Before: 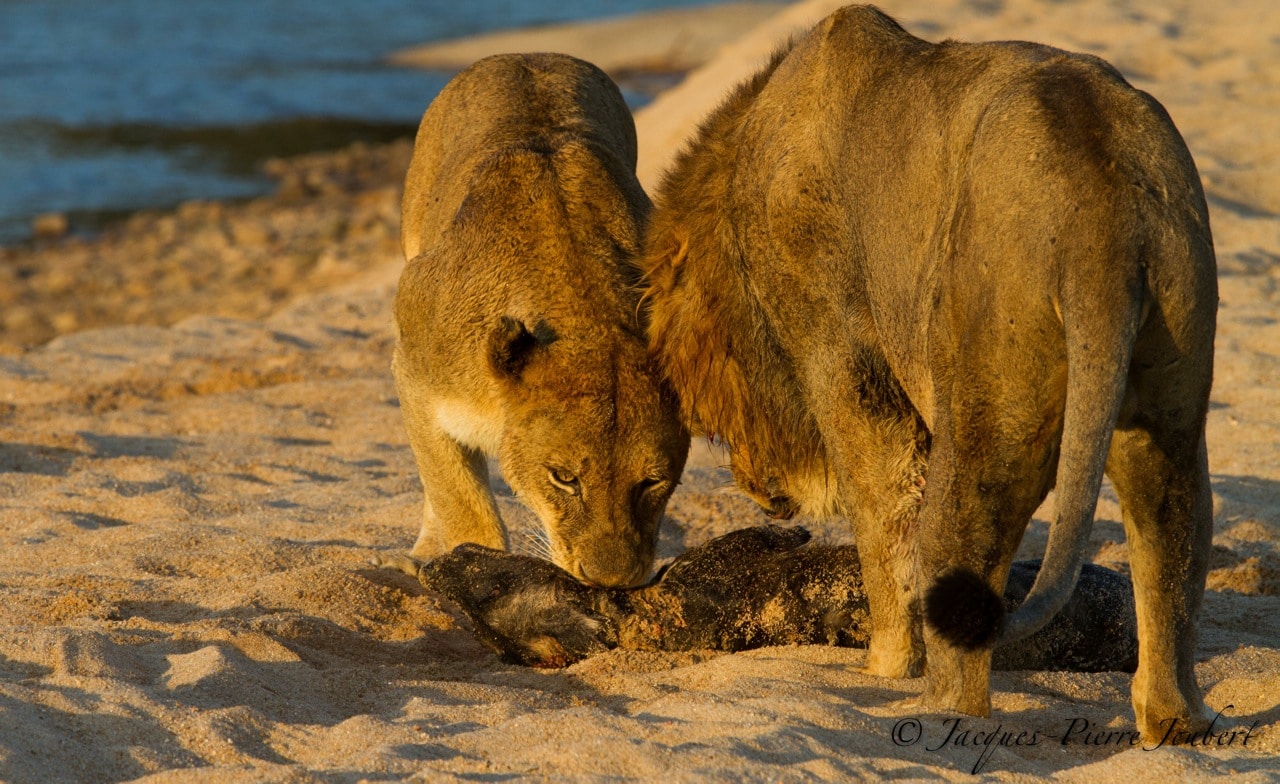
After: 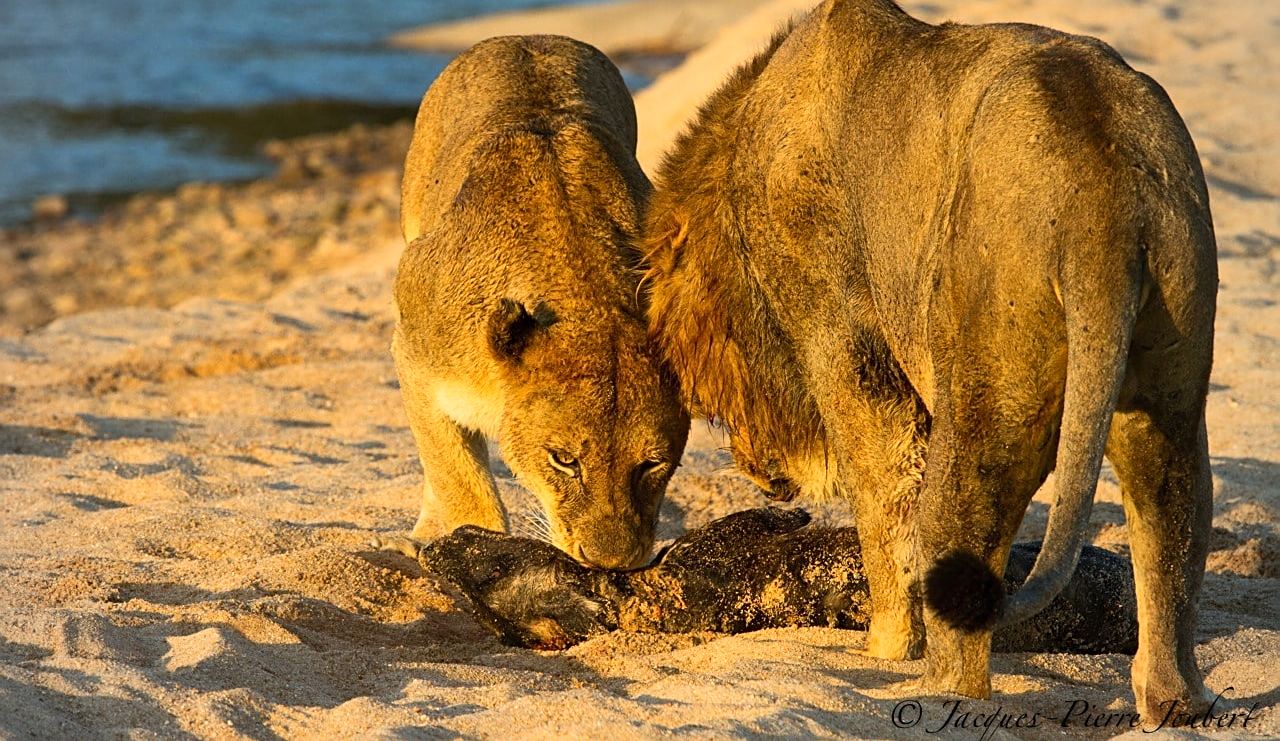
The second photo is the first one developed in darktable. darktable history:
contrast brightness saturation: contrast 0.203, brightness 0.141, saturation 0.147
sharpen: on, module defaults
exposure: exposure 0.202 EV, compensate exposure bias true, compensate highlight preservation false
vignetting: fall-off start 79.69%, brightness -0.279
crop and rotate: top 2.331%, bottom 3.07%
